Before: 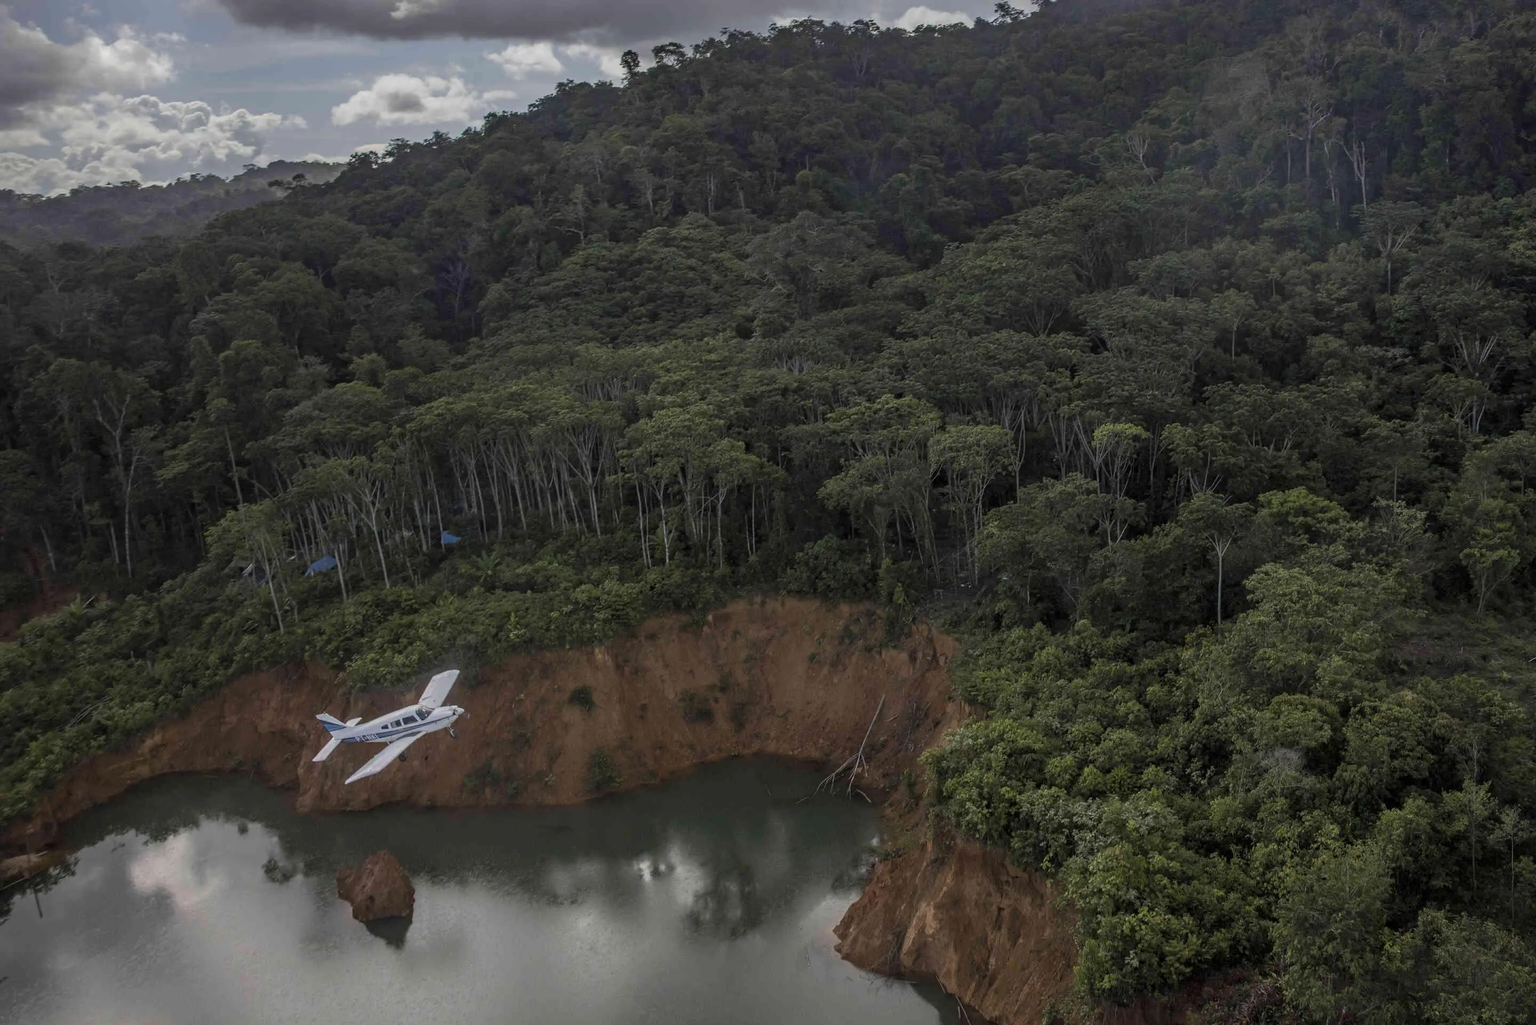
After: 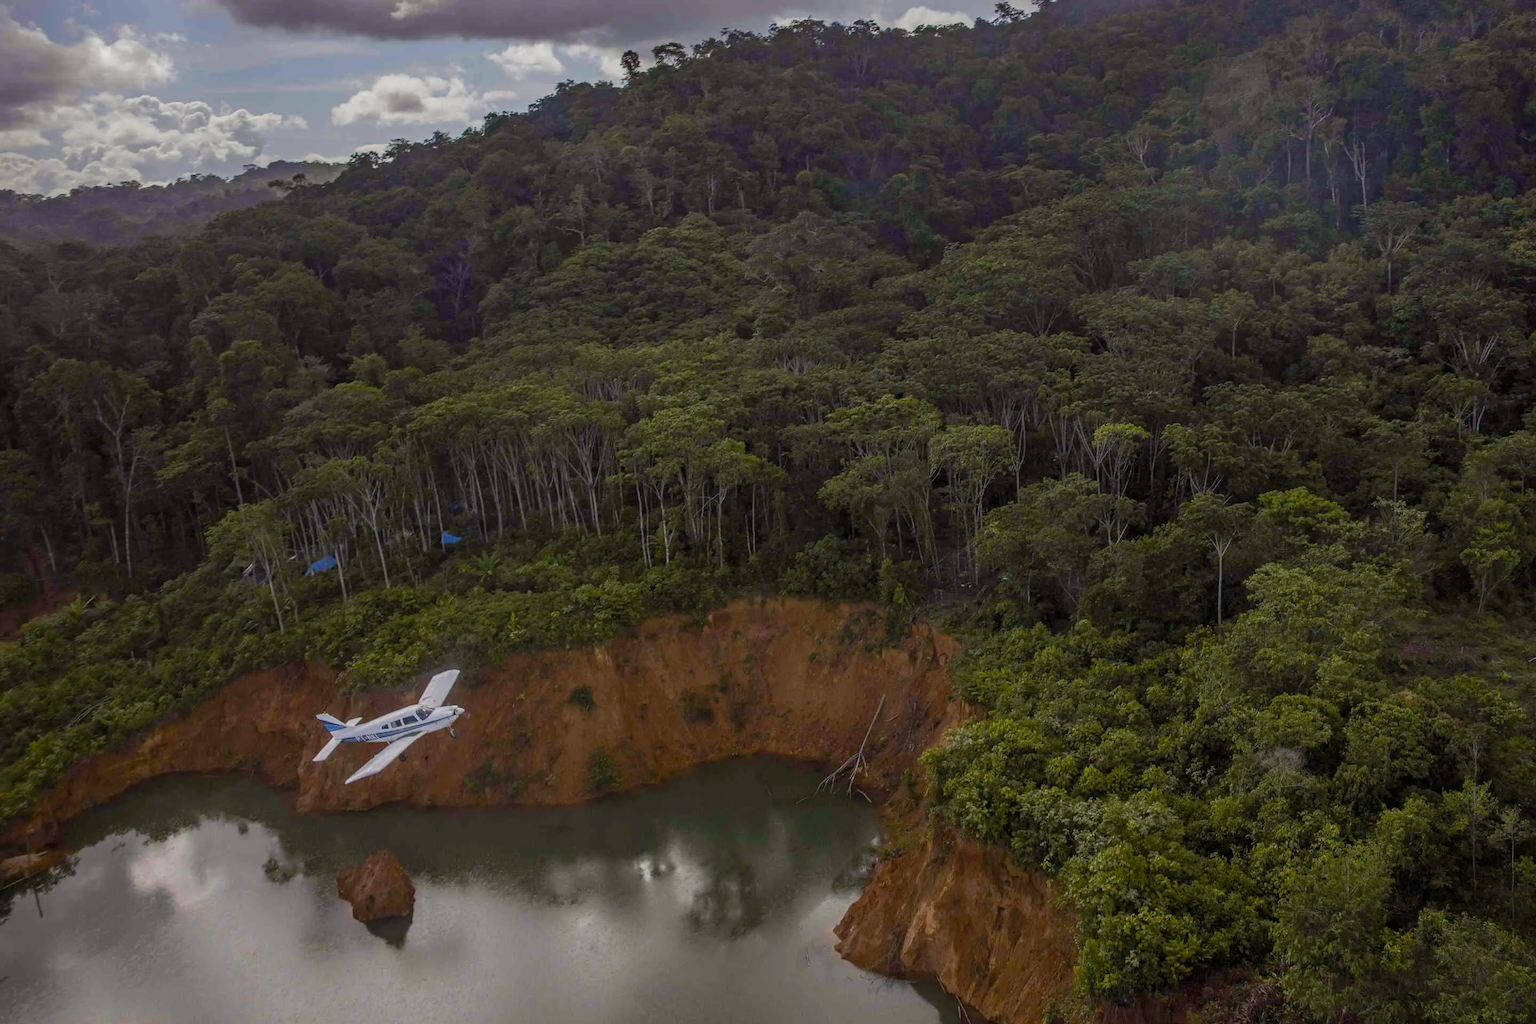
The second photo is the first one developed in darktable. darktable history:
color balance rgb: power › luminance 0.767%, power › chroma 0.427%, power › hue 31.93°, linear chroma grading › global chroma 15.179%, perceptual saturation grading › global saturation 20%, perceptual saturation grading › highlights -50.236%, perceptual saturation grading › shadows 30.388%, global vibrance 20%
color zones: curves: ch0 [(0.068, 0.464) (0.25, 0.5) (0.48, 0.508) (0.75, 0.536) (0.886, 0.476) (0.967, 0.456)]; ch1 [(0.066, 0.456) (0.25, 0.5) (0.616, 0.508) (0.746, 0.56) (0.934, 0.444)]
